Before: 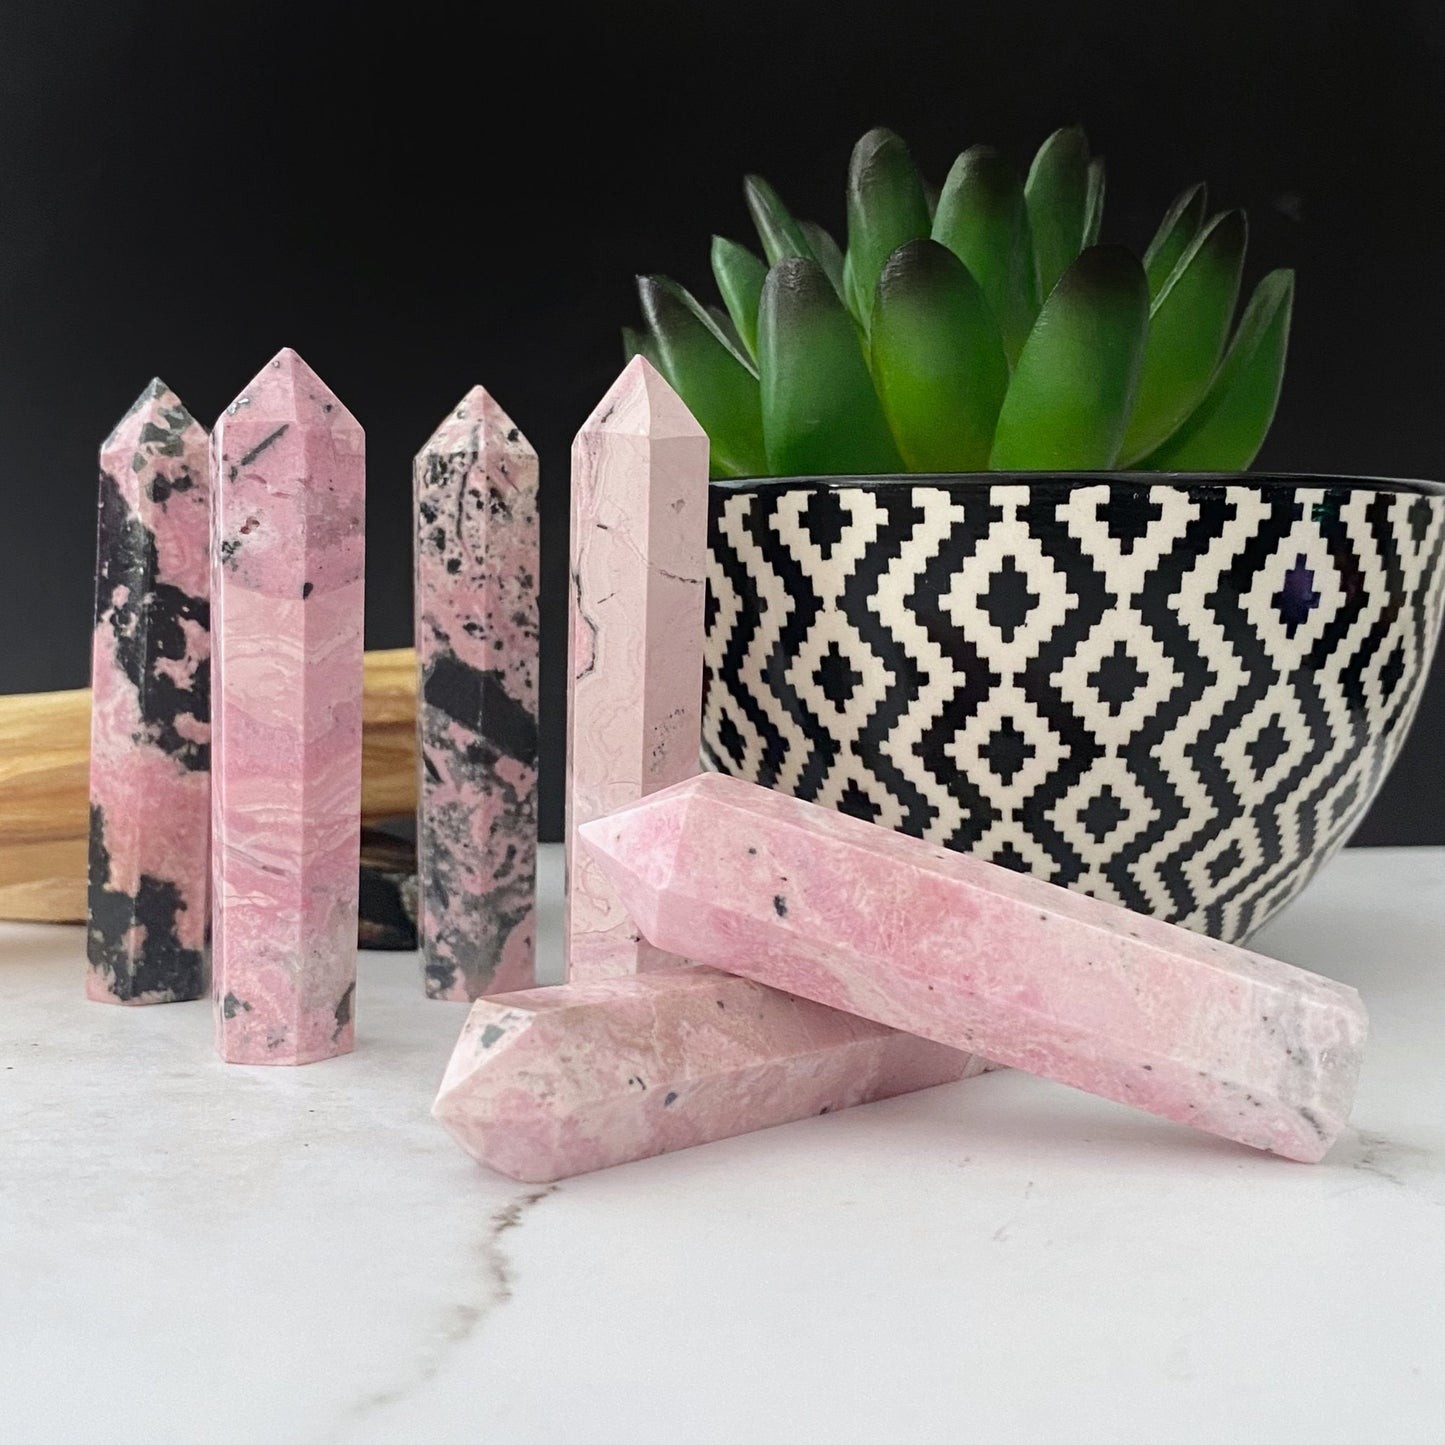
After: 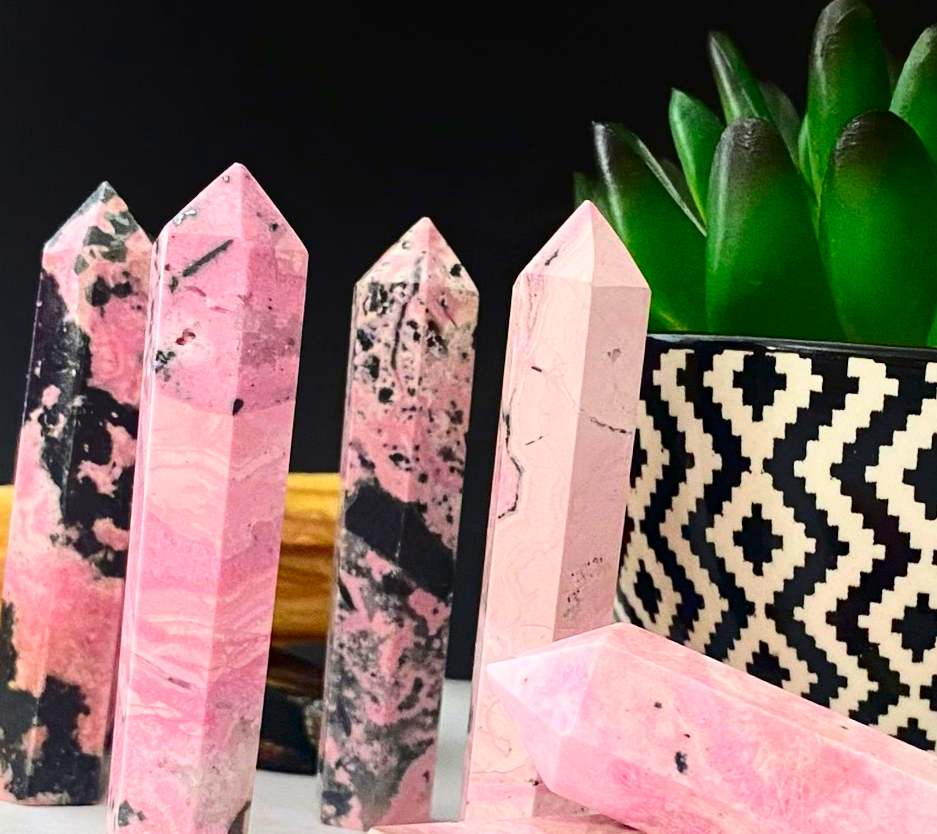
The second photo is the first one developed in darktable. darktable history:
crop and rotate: angle -4.99°, left 2.122%, top 6.945%, right 27.566%, bottom 30.519%
contrast brightness saturation: contrast 0.26, brightness 0.02, saturation 0.87
